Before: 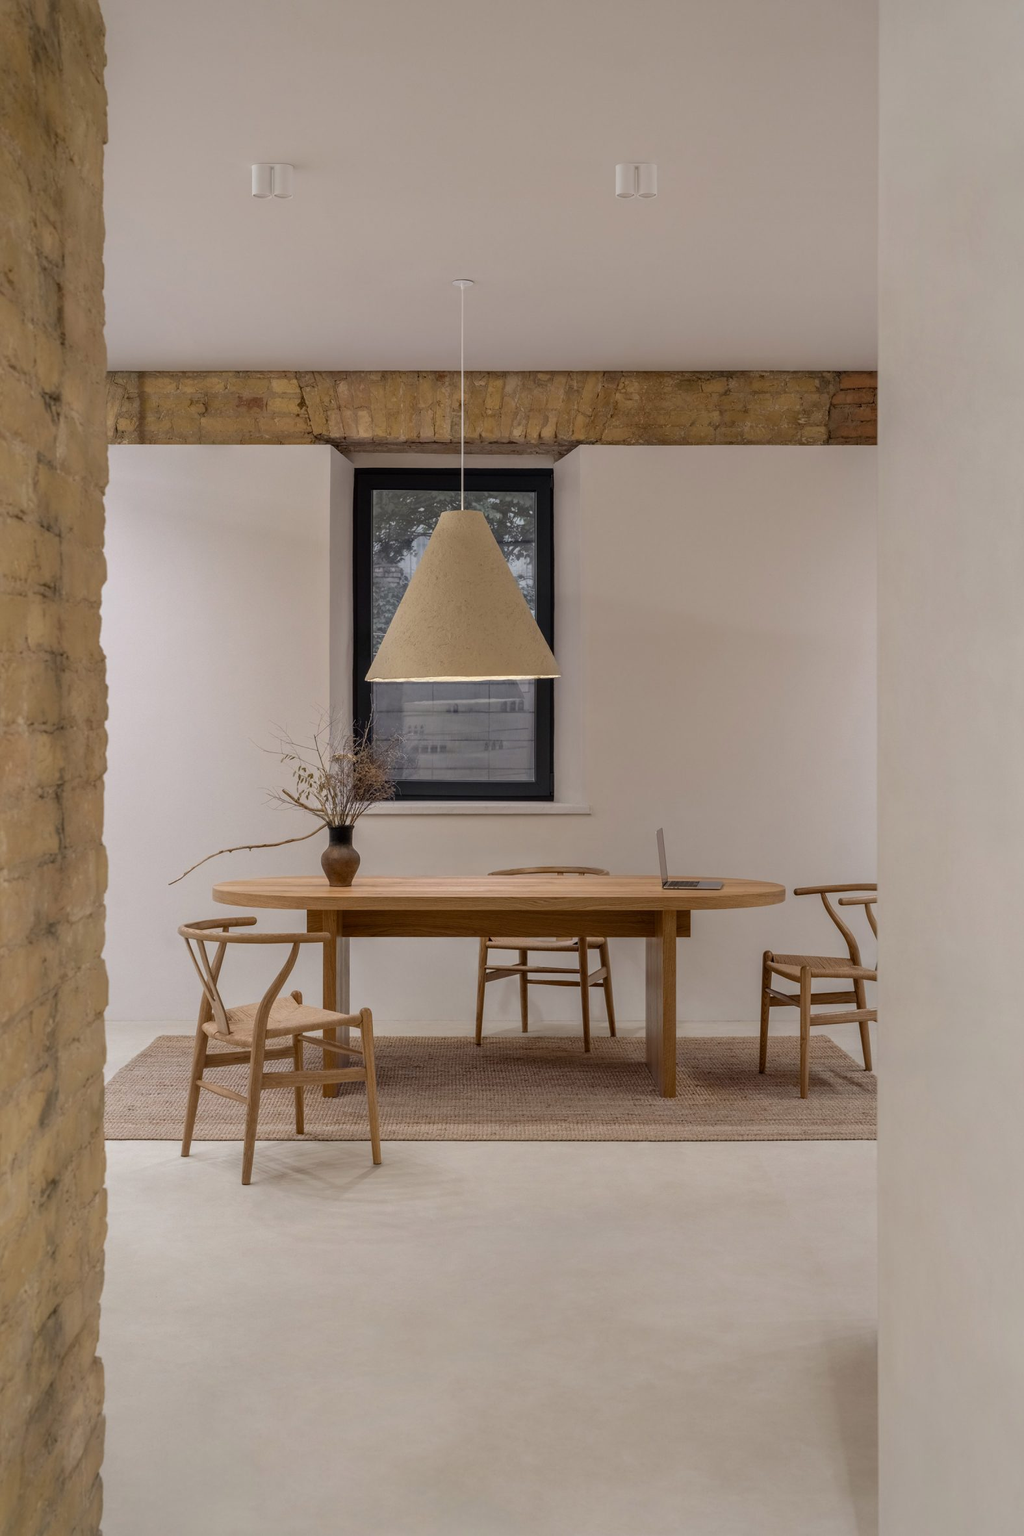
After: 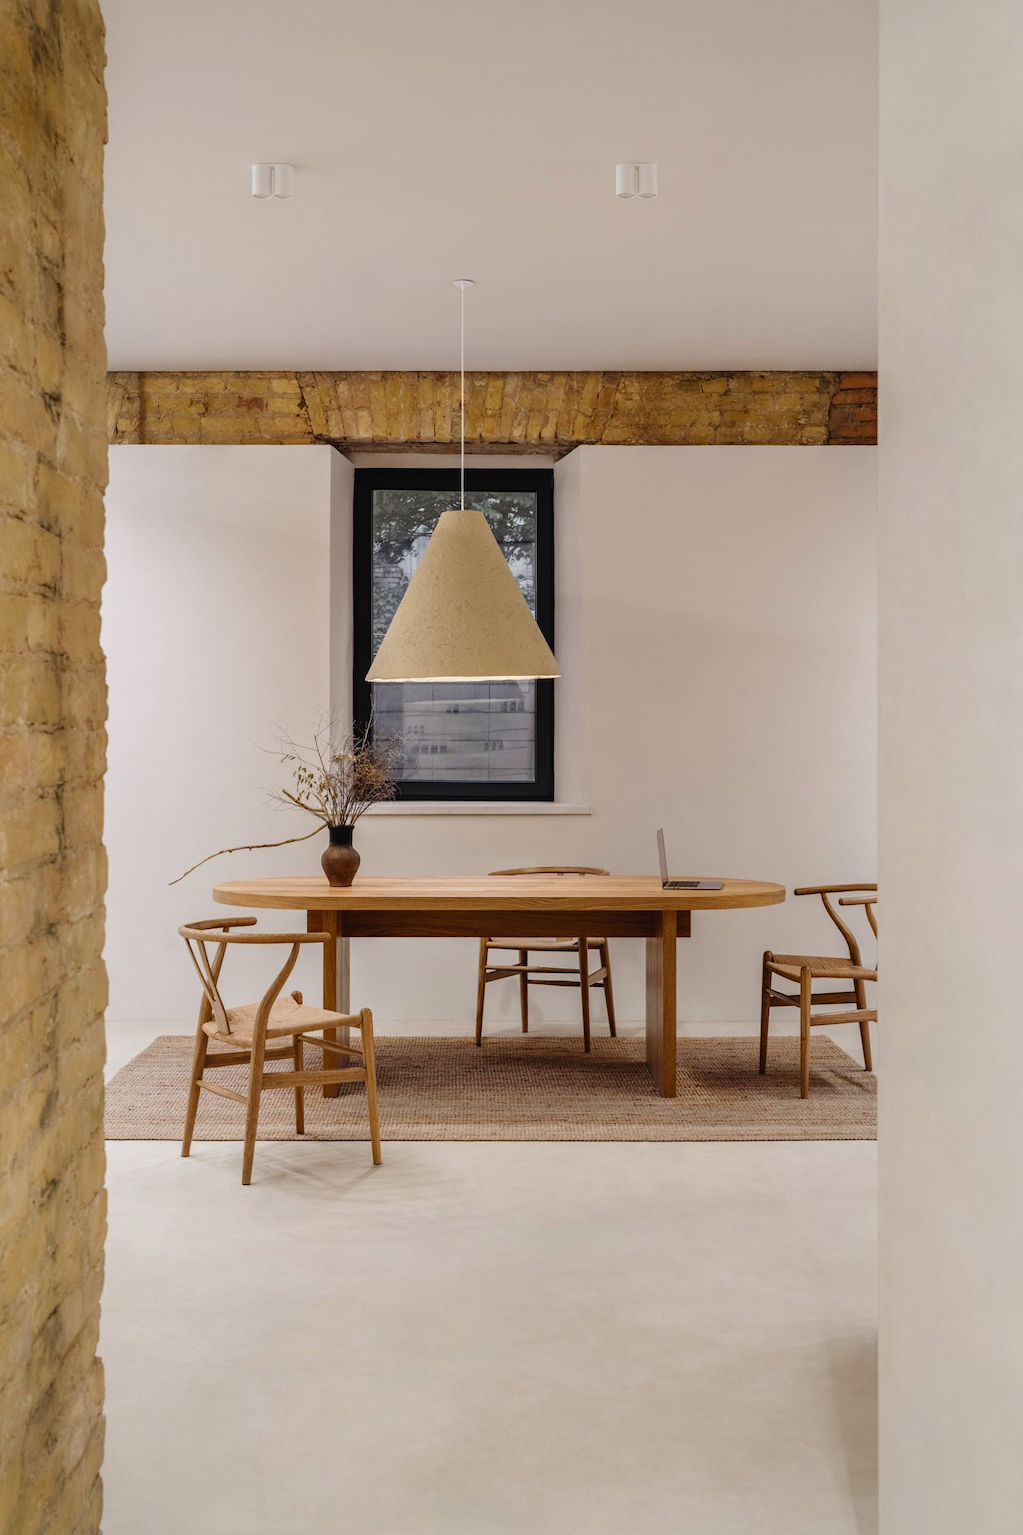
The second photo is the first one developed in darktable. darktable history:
tone curve: curves: ch0 [(0, 0.023) (0.104, 0.058) (0.21, 0.162) (0.469, 0.524) (0.579, 0.65) (0.725, 0.8) (0.858, 0.903) (1, 0.974)]; ch1 [(0, 0) (0.414, 0.395) (0.447, 0.447) (0.502, 0.501) (0.521, 0.512) (0.57, 0.563) (0.618, 0.61) (0.654, 0.642) (1, 1)]; ch2 [(0, 0) (0.356, 0.408) (0.437, 0.453) (0.492, 0.485) (0.524, 0.508) (0.566, 0.567) (0.595, 0.604) (1, 1)], preserve colors none
